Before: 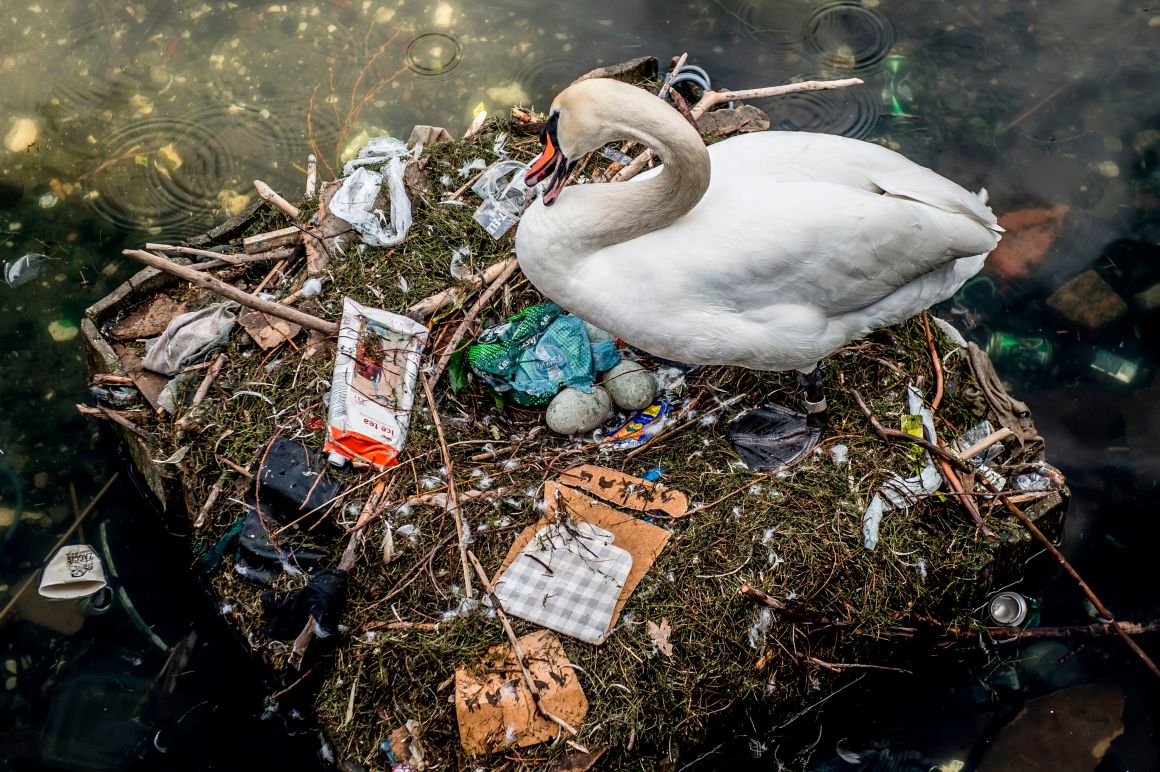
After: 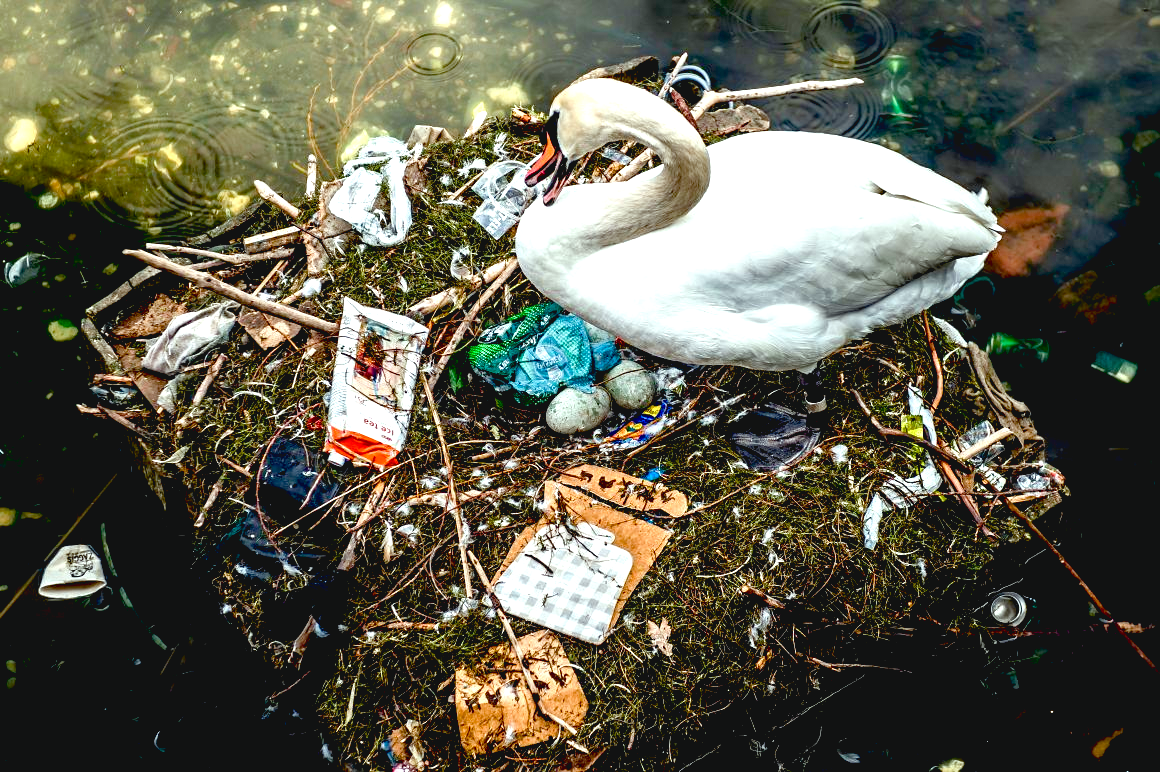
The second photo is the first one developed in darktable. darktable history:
color balance rgb: global offset › luminance 0.478%, perceptual saturation grading › global saturation 24.885%, perceptual saturation grading › highlights -50.247%, perceptual saturation grading › shadows 30.349%, perceptual brilliance grading › global brilliance 17.412%
color correction: highlights a* -6.64, highlights b* 0.78
exposure: black level correction 0.027, exposure 0.182 EV, compensate exposure bias true, compensate highlight preservation false
tone equalizer: on, module defaults
